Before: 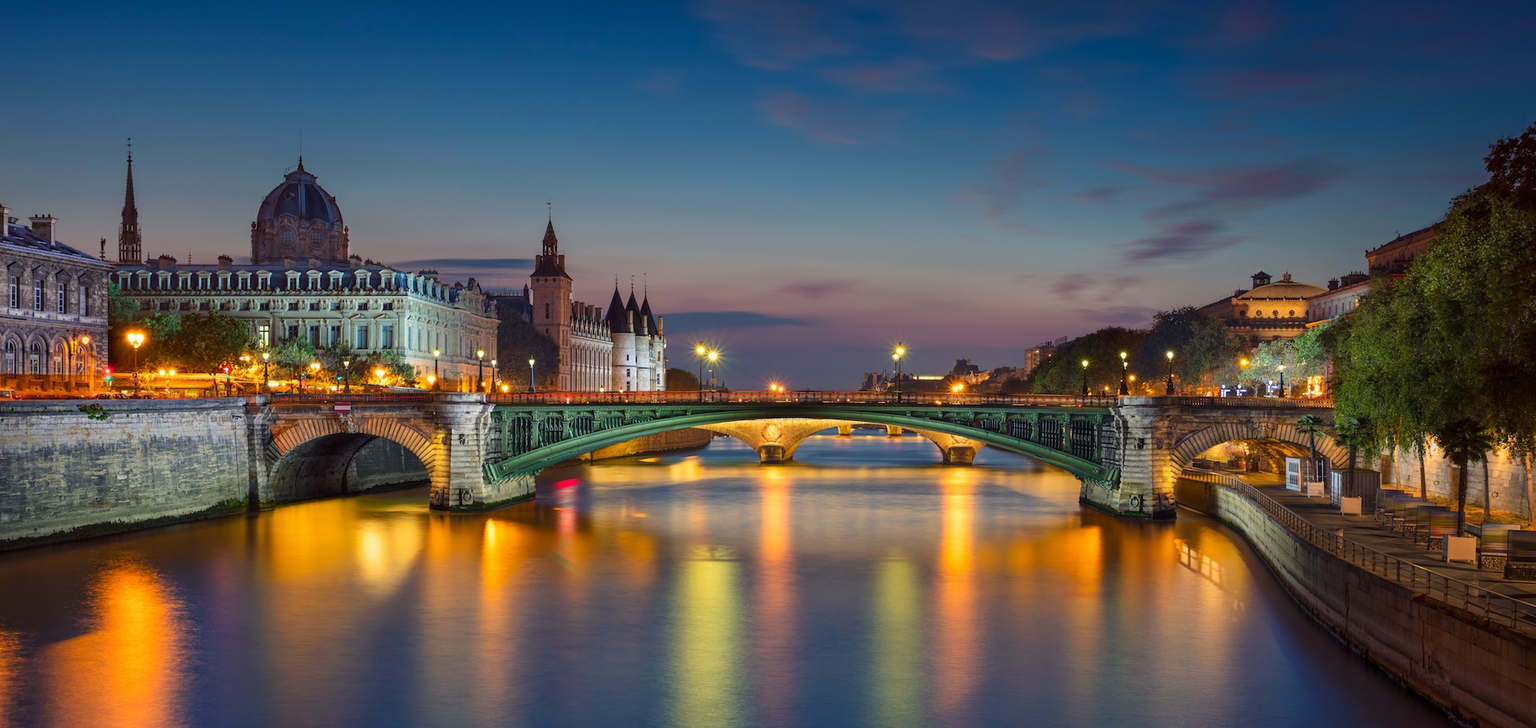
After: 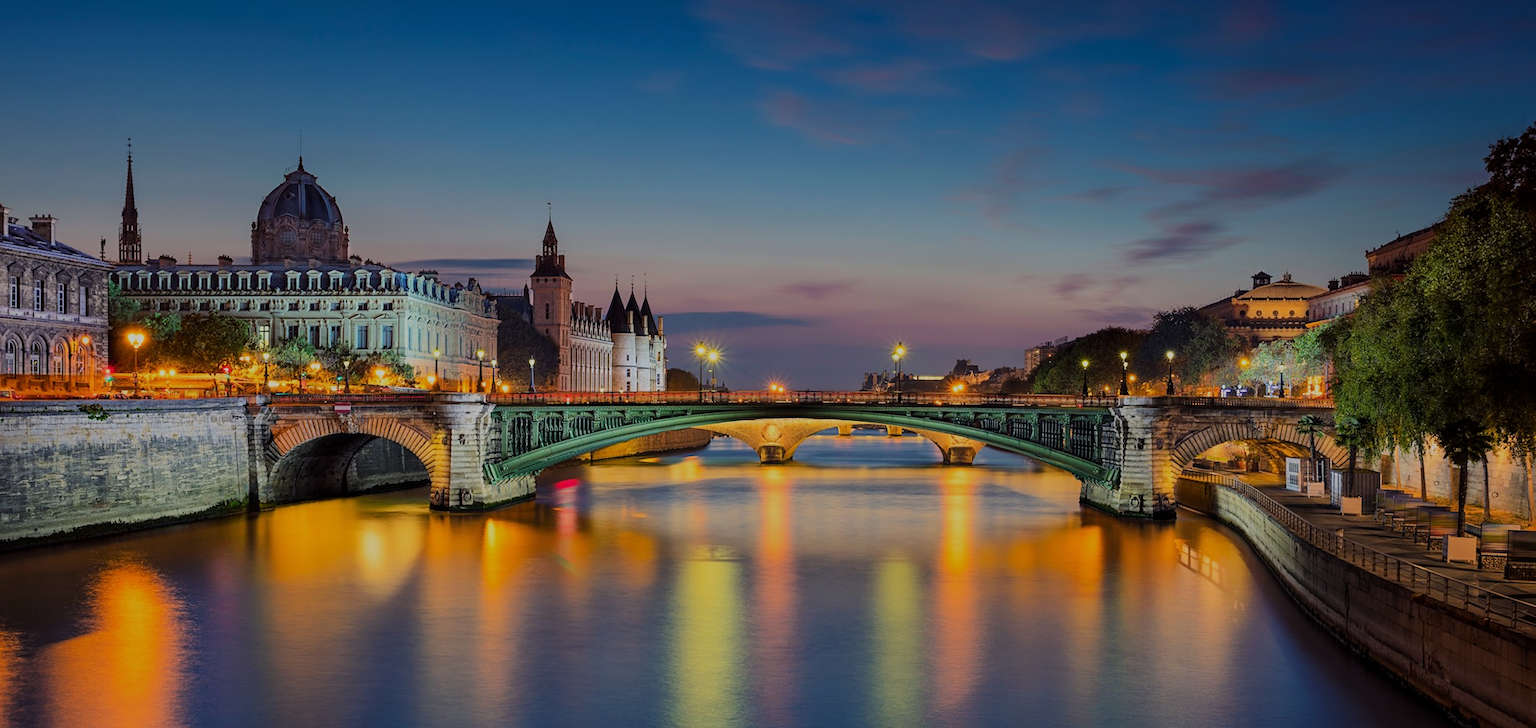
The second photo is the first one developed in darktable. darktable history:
sharpen: amount 0.205
filmic rgb: black relative exposure -6.09 EV, white relative exposure 6.97 EV, hardness 2.27, preserve chrominance max RGB, color science v6 (2022), contrast in shadows safe, contrast in highlights safe
